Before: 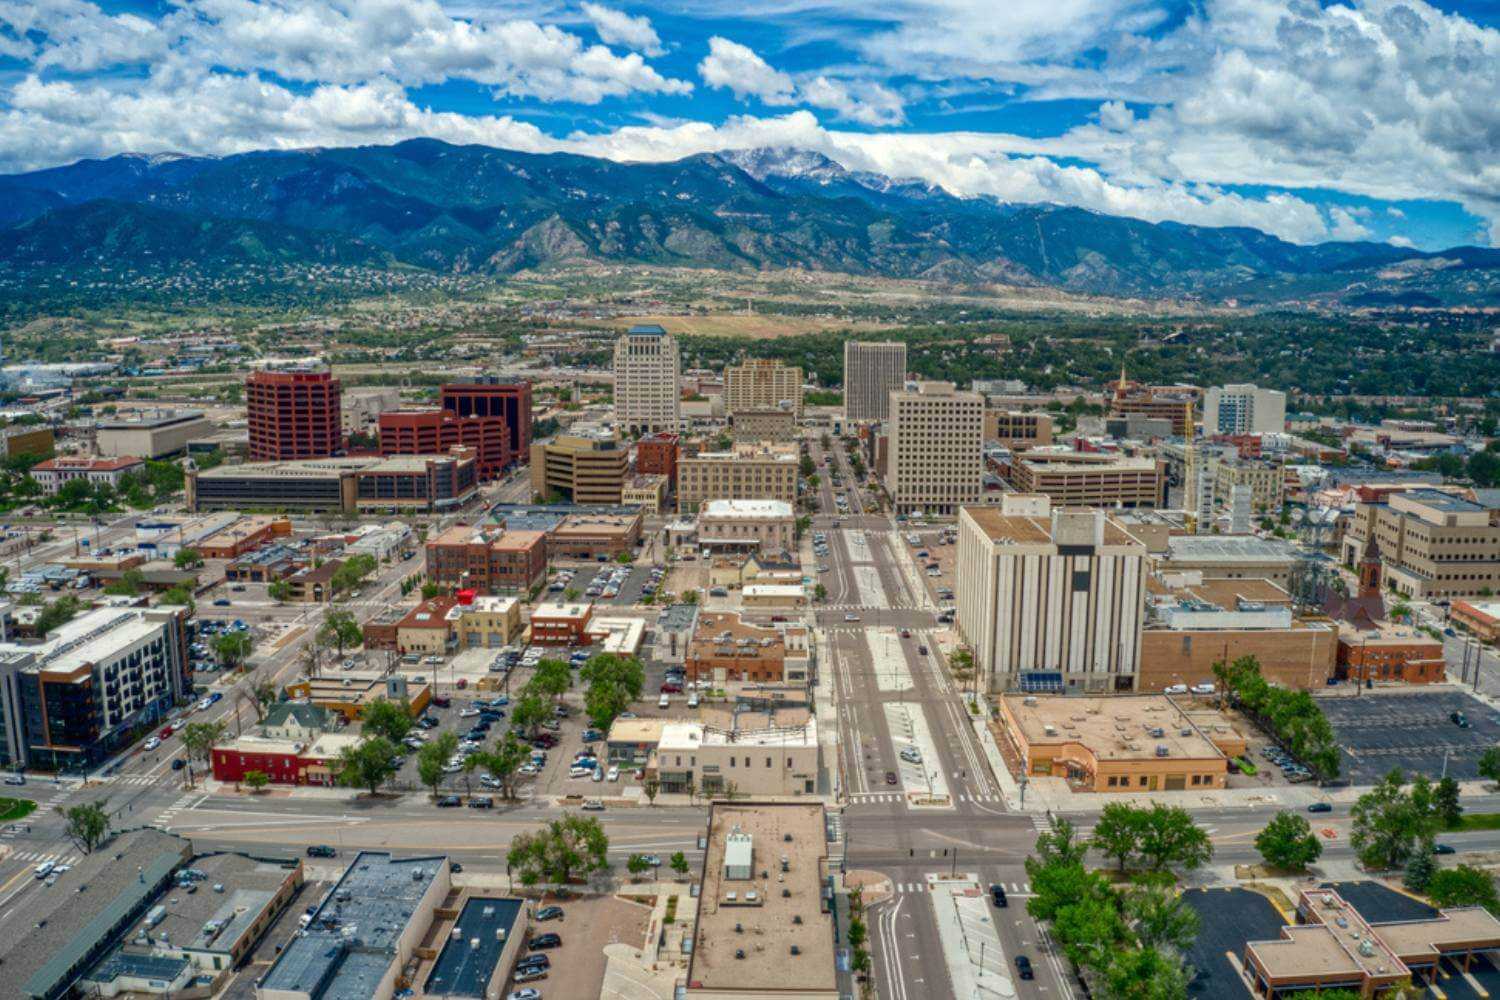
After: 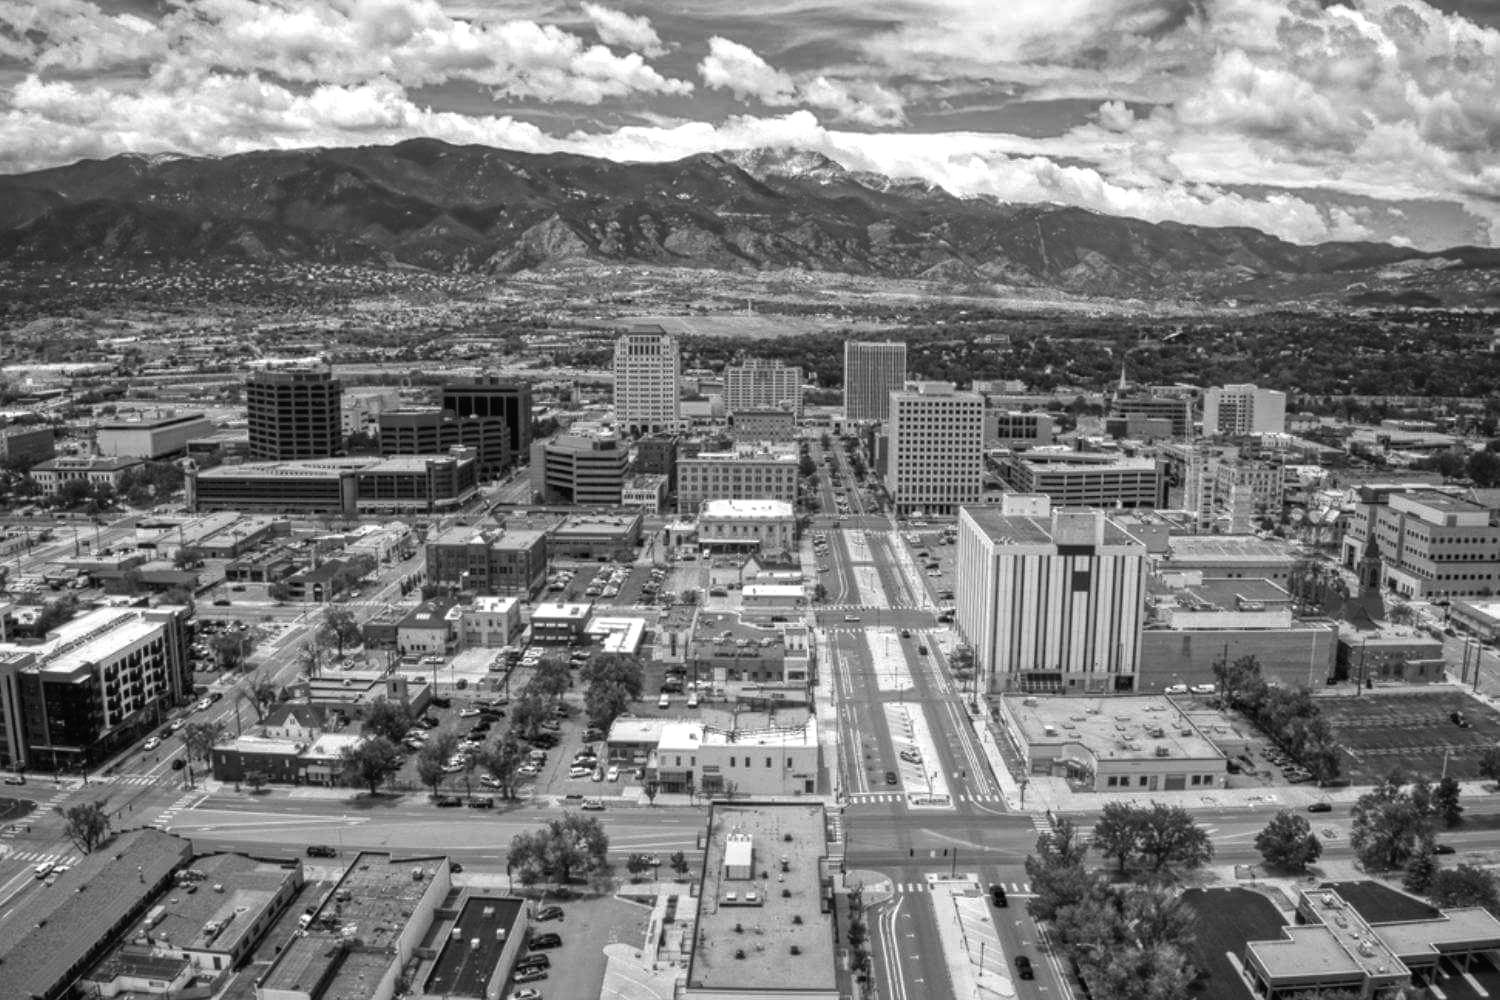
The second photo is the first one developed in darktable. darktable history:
monochrome: on, module defaults
color balance: lift [1.001, 0.997, 0.99, 1.01], gamma [1.007, 1, 0.975, 1.025], gain [1, 1.065, 1.052, 0.935], contrast 13.25%
